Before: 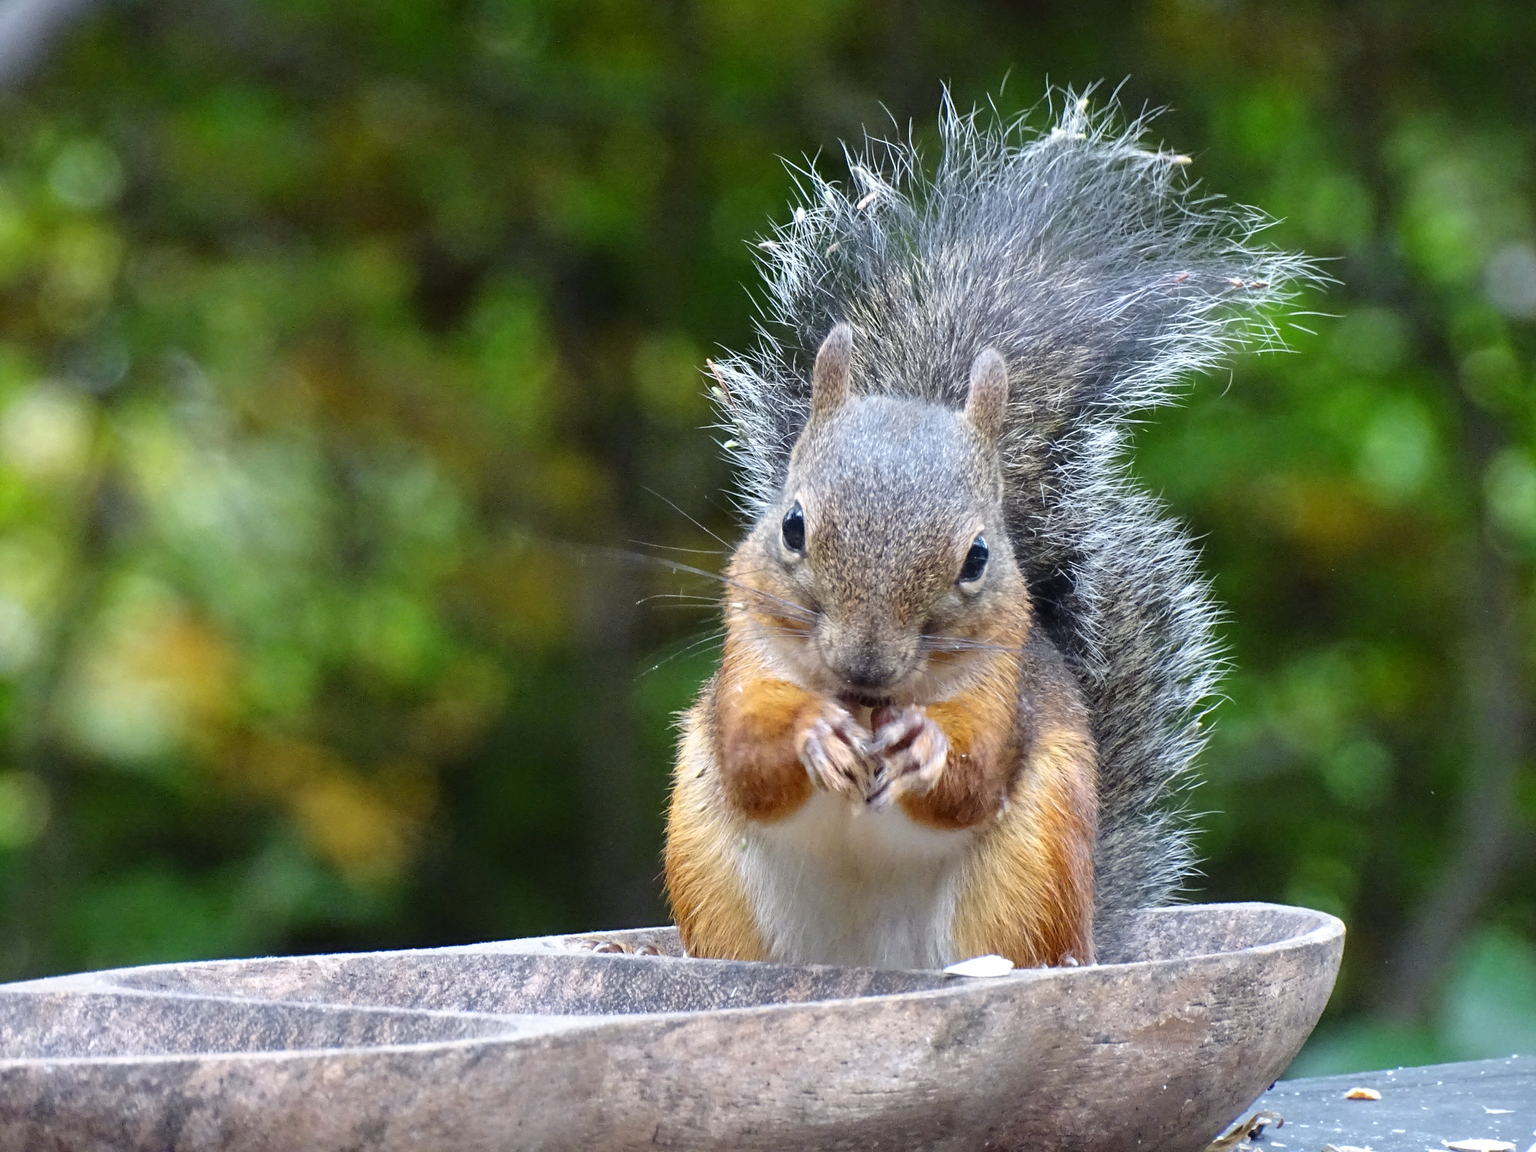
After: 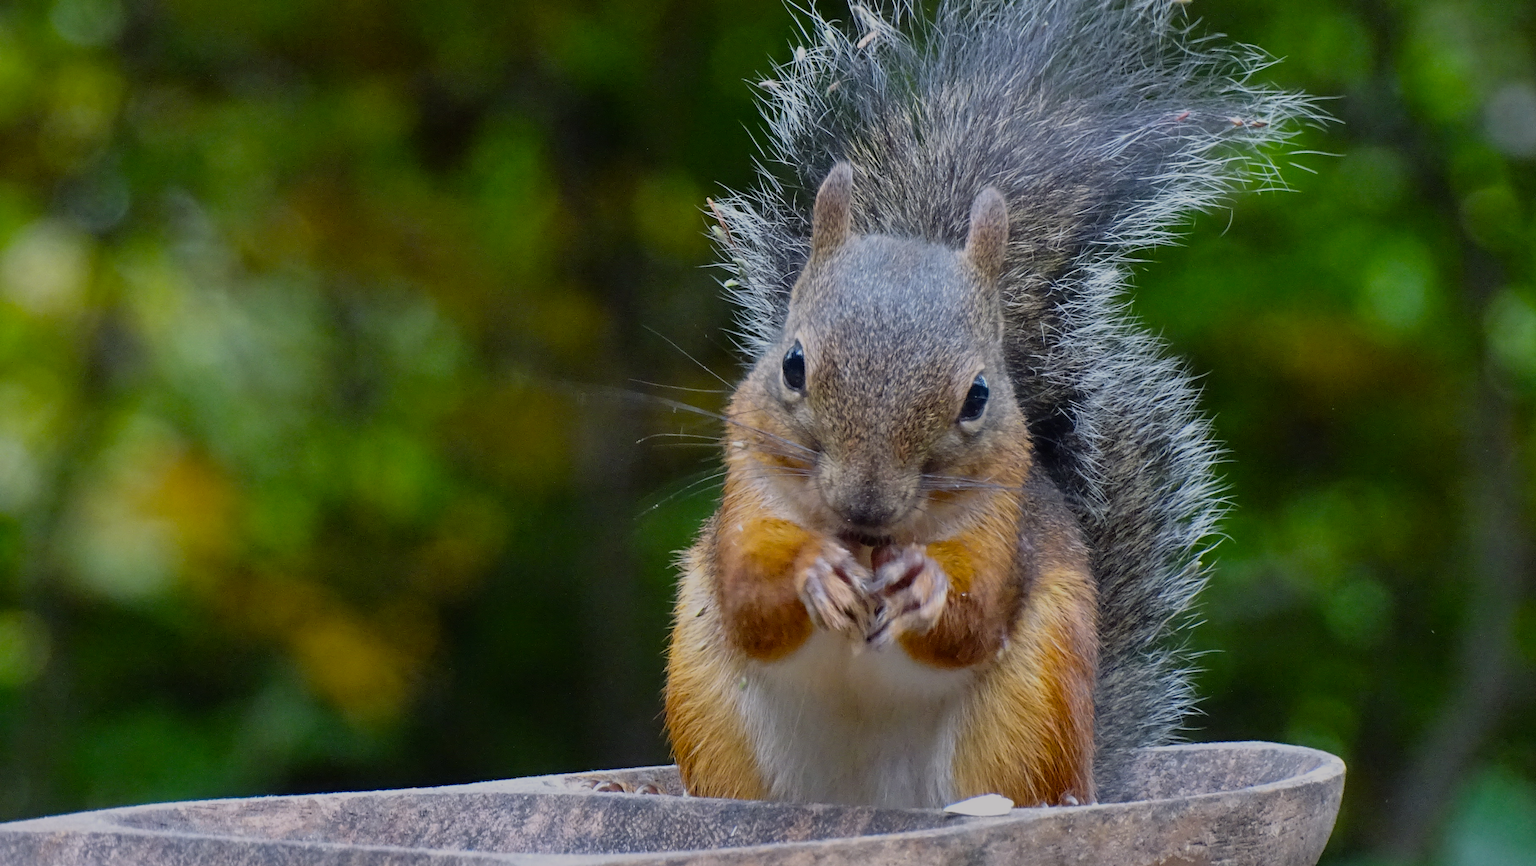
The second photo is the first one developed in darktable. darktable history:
crop: top 14.002%, bottom 10.801%
exposure: exposure -0.915 EV, compensate highlight preservation false
color balance rgb: highlights gain › chroma 0.237%, highlights gain › hue 331.9°, perceptual saturation grading › global saturation 29.641%
